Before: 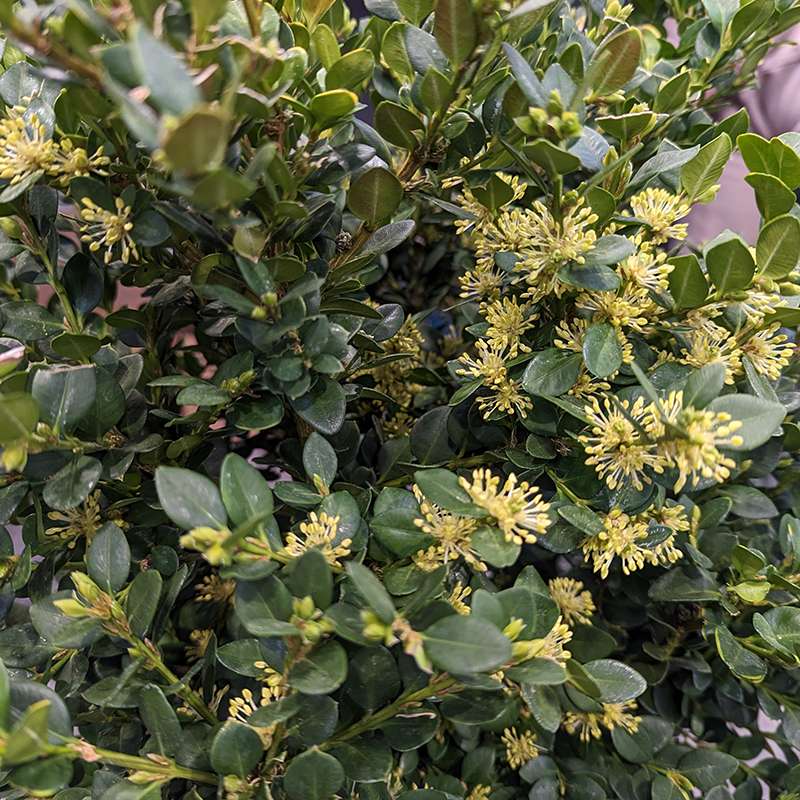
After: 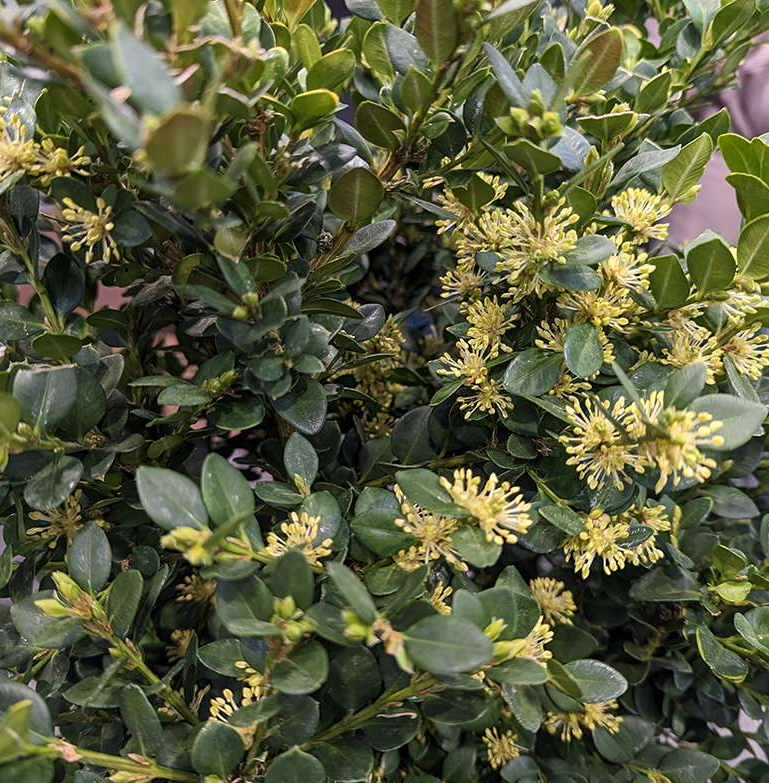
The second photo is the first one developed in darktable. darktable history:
crop and rotate: left 2.615%, right 1.217%, bottom 2.083%
